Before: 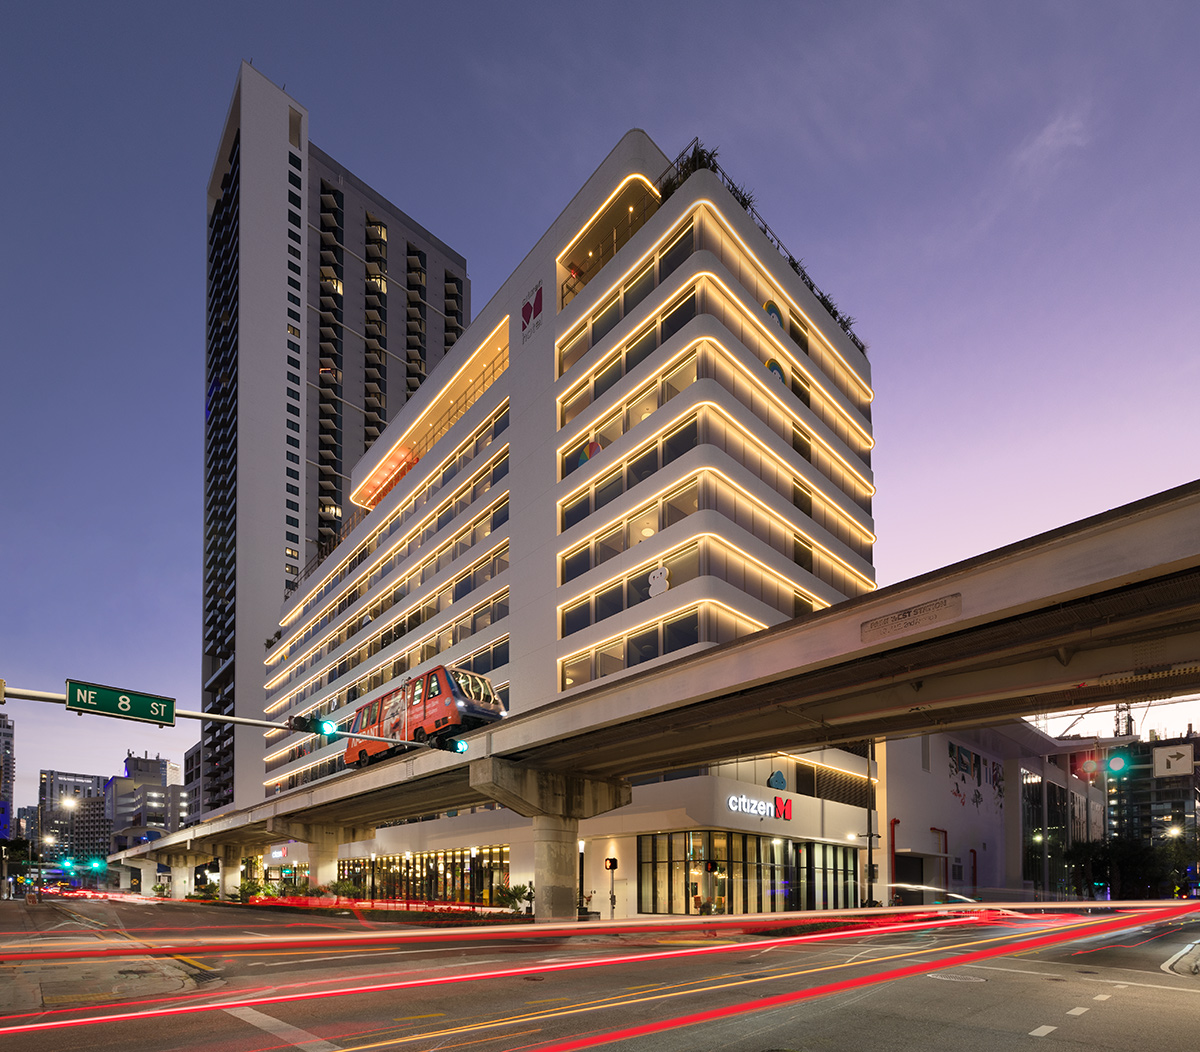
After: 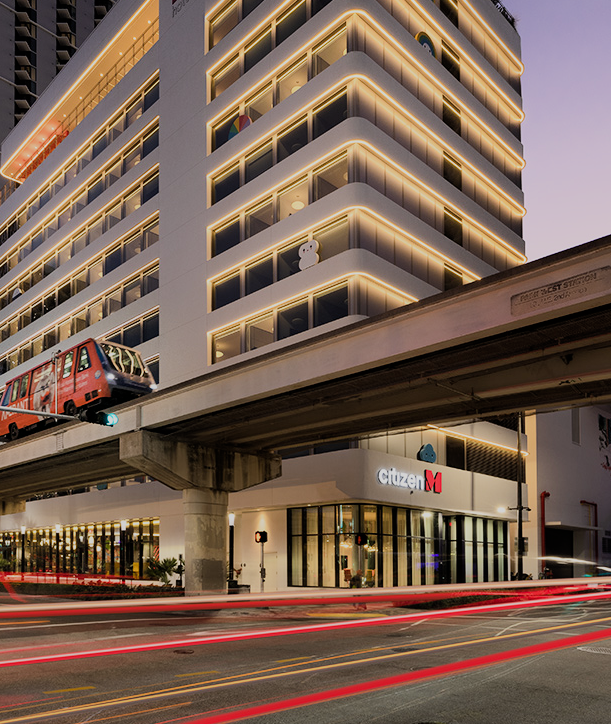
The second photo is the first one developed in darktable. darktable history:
crop and rotate: left 29.237%, top 31.152%, right 19.807%
tone equalizer: -8 EV -0.001 EV, -7 EV 0.001 EV, -6 EV -0.002 EV, -5 EV -0.003 EV, -4 EV -0.062 EV, -3 EV -0.222 EV, -2 EV -0.267 EV, -1 EV 0.105 EV, +0 EV 0.303 EV
rotate and perspective: automatic cropping off
filmic rgb: black relative exposure -6.82 EV, white relative exposure 5.89 EV, hardness 2.71
